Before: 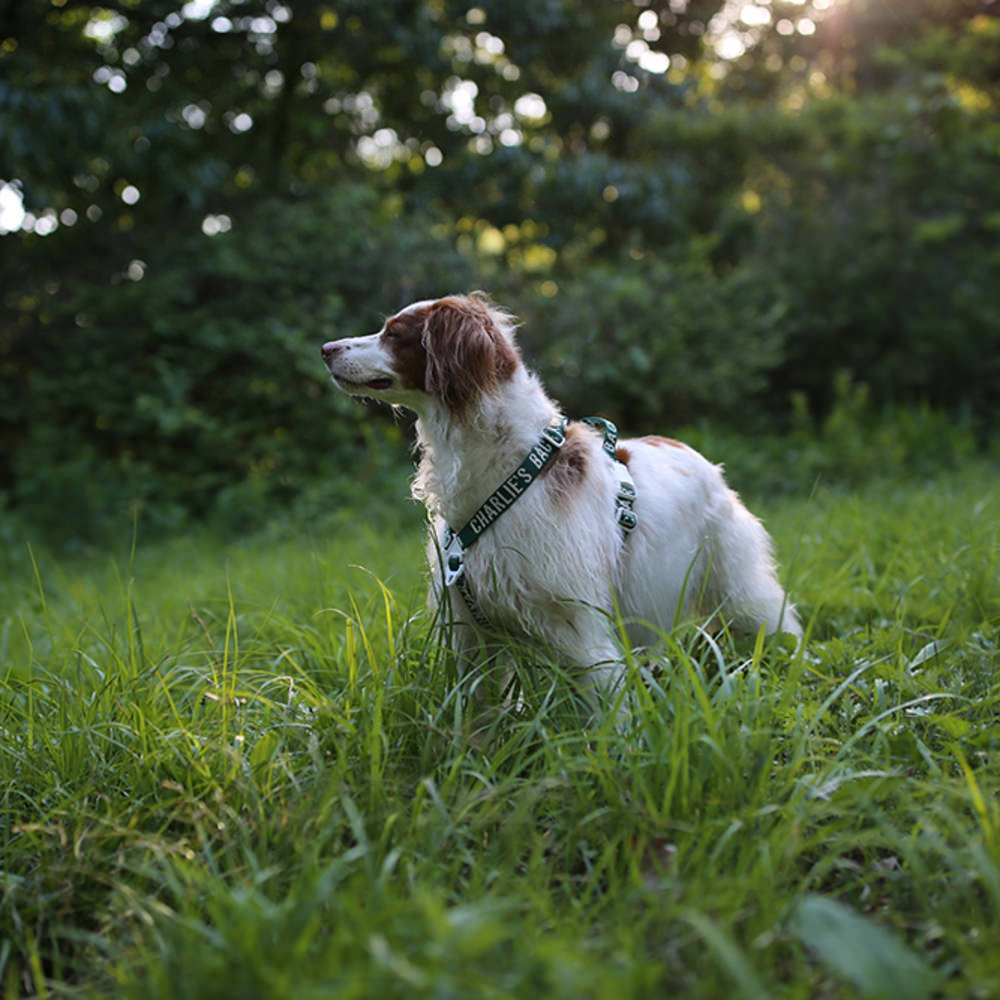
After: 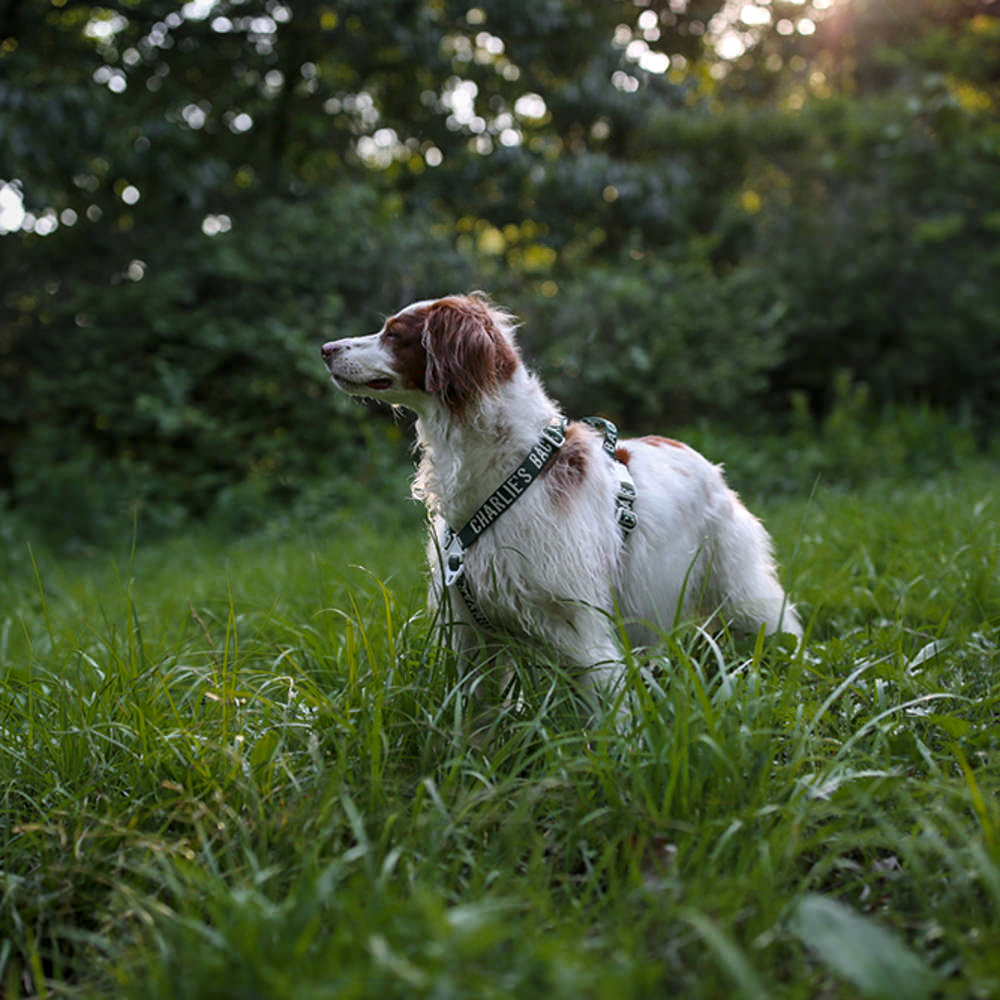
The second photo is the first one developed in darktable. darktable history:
color zones: curves: ch0 [(0, 0.48) (0.209, 0.398) (0.305, 0.332) (0.429, 0.493) (0.571, 0.5) (0.714, 0.5) (0.857, 0.5) (1, 0.48)]; ch1 [(0, 0.633) (0.143, 0.586) (0.286, 0.489) (0.429, 0.448) (0.571, 0.31) (0.714, 0.335) (0.857, 0.492) (1, 0.633)]; ch2 [(0, 0.448) (0.143, 0.498) (0.286, 0.5) (0.429, 0.5) (0.571, 0.5) (0.714, 0.5) (0.857, 0.5) (1, 0.448)]
local contrast: on, module defaults
